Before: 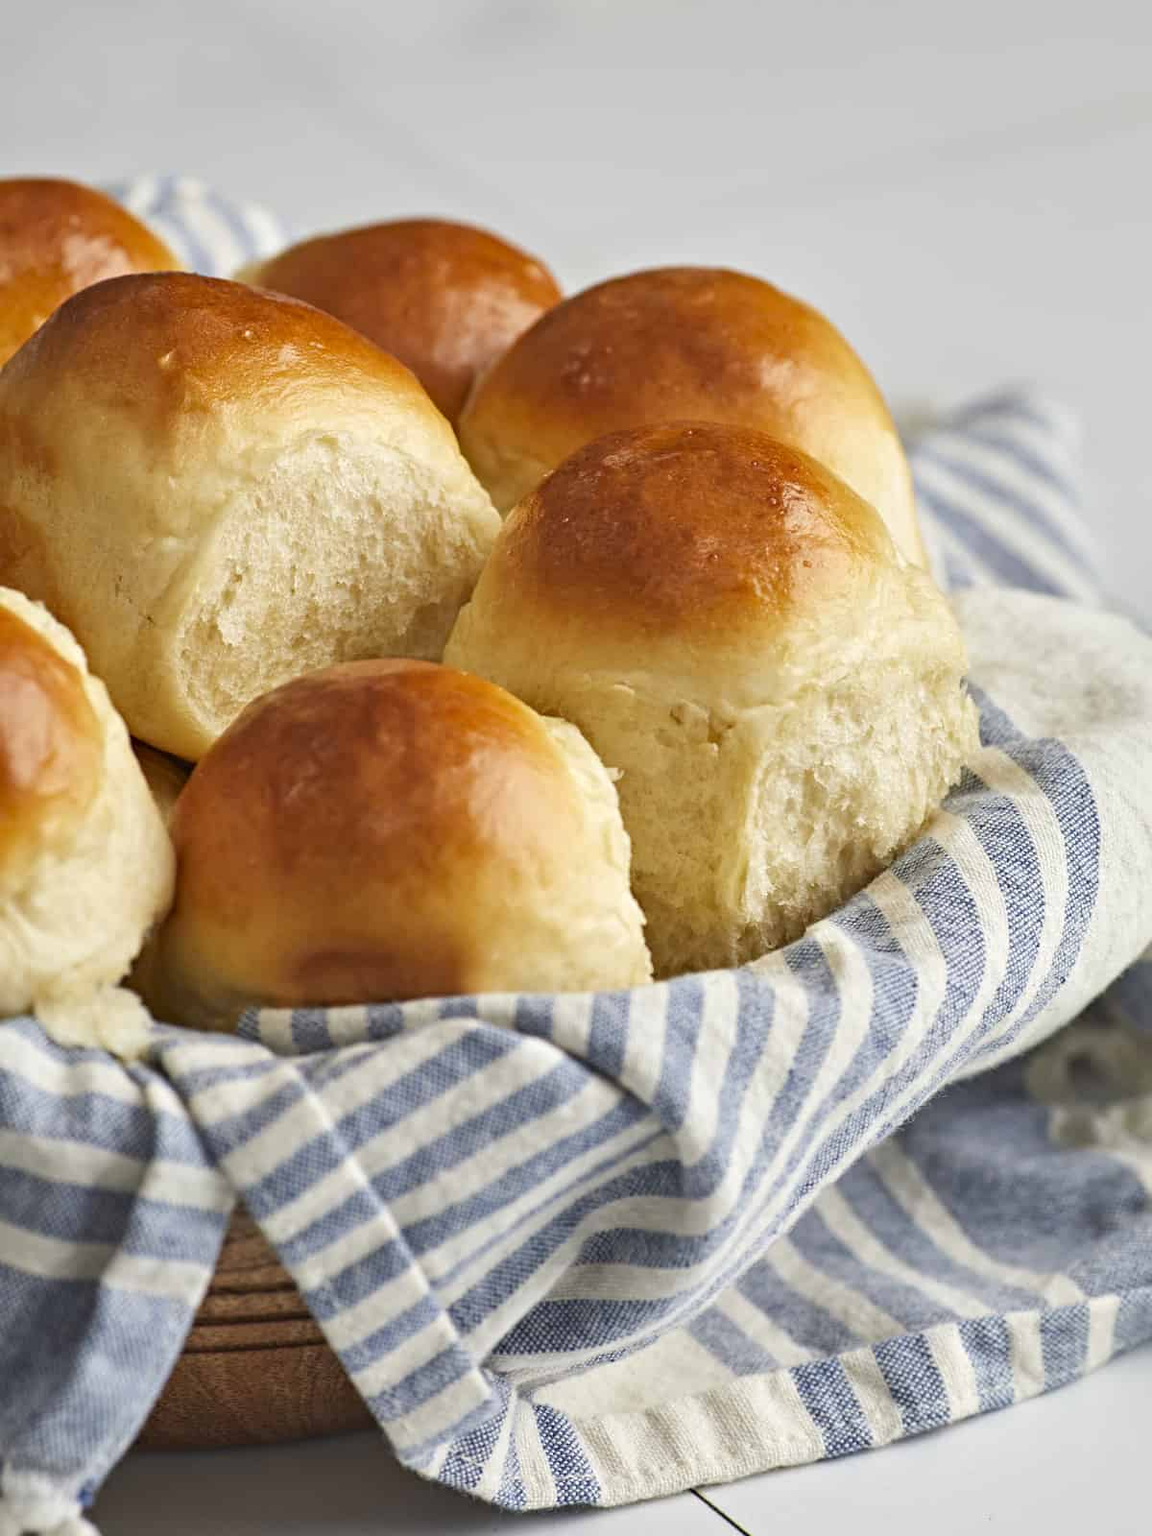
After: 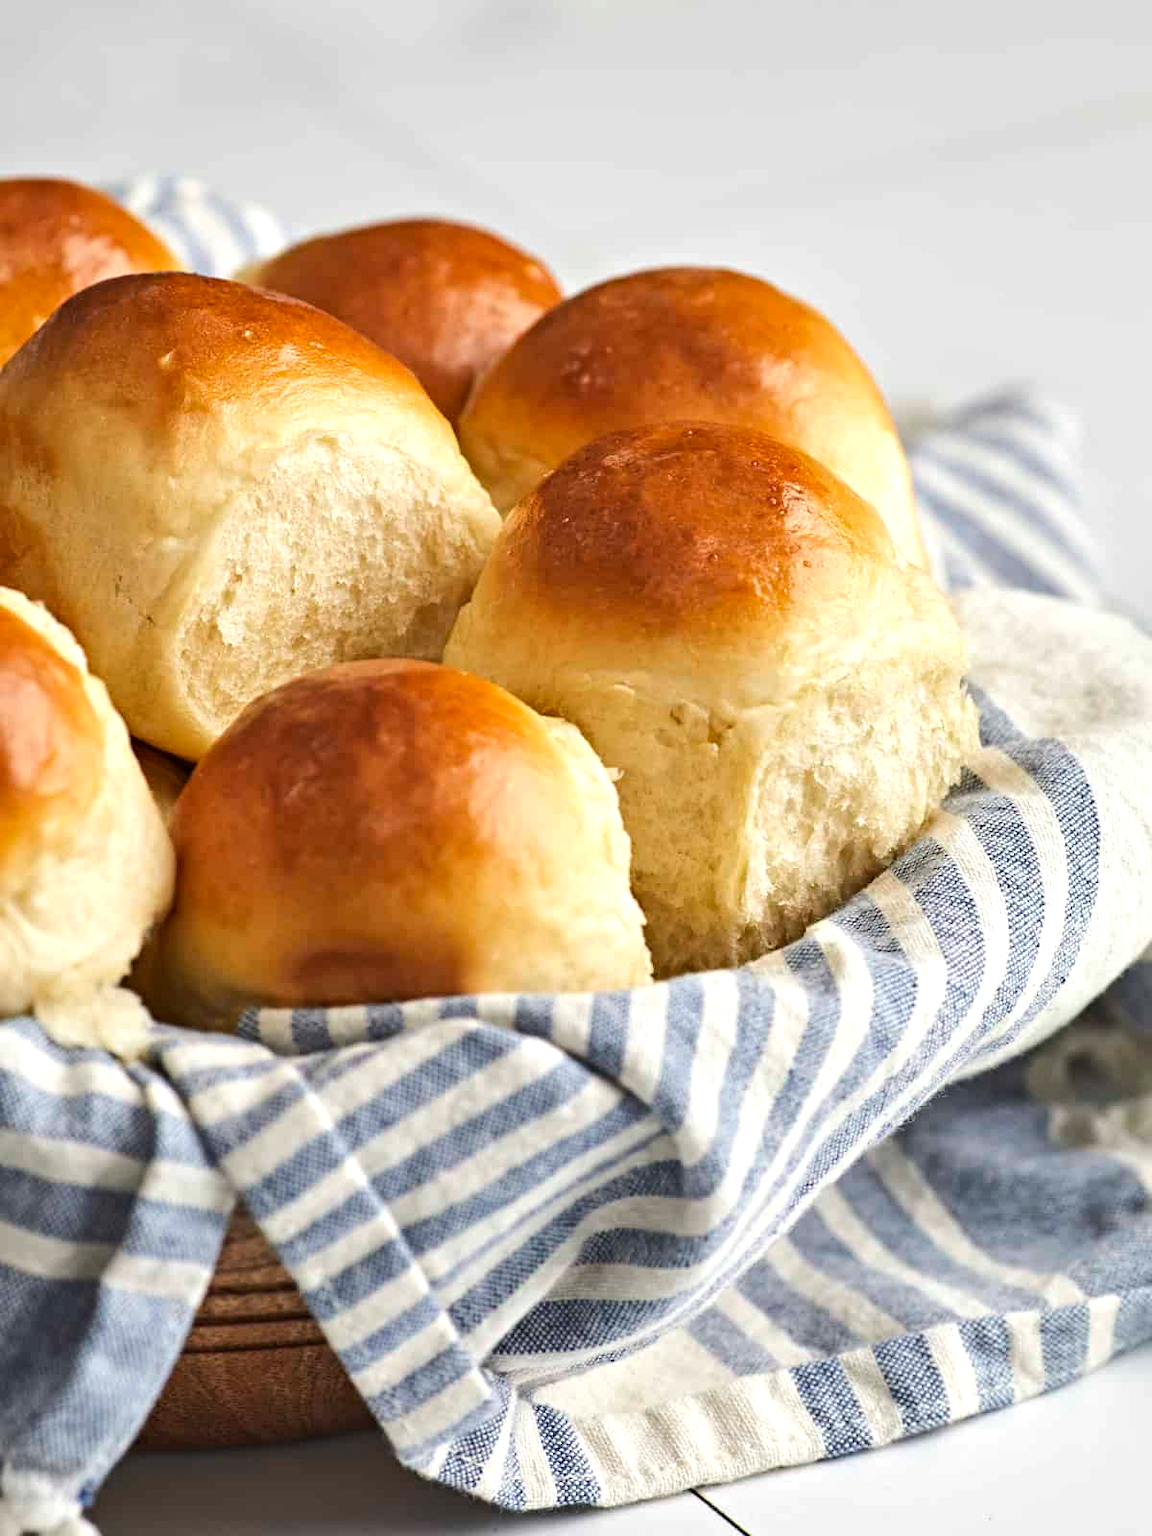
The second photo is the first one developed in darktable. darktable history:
tone equalizer: -8 EV -0.402 EV, -7 EV -0.414 EV, -6 EV -0.312 EV, -5 EV -0.259 EV, -3 EV 0.228 EV, -2 EV 0.309 EV, -1 EV 0.381 EV, +0 EV 0.419 EV, edges refinement/feathering 500, mask exposure compensation -1.57 EV, preserve details no
